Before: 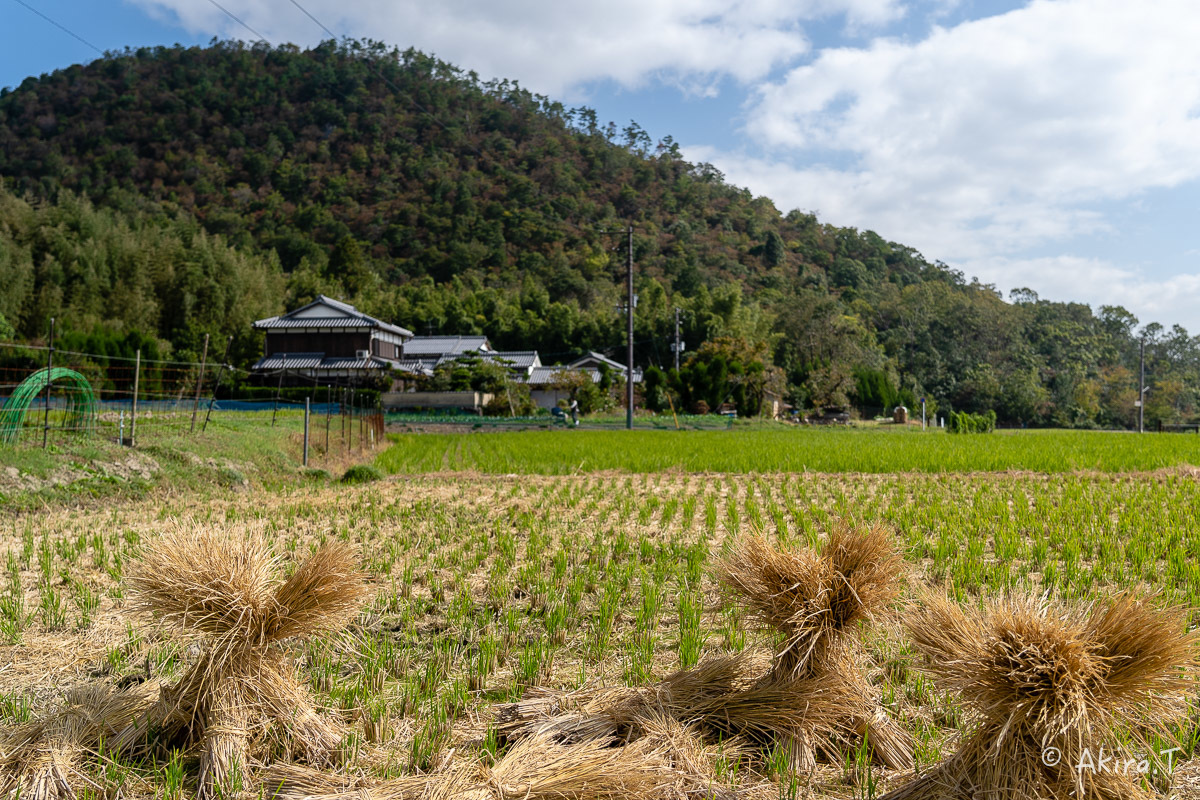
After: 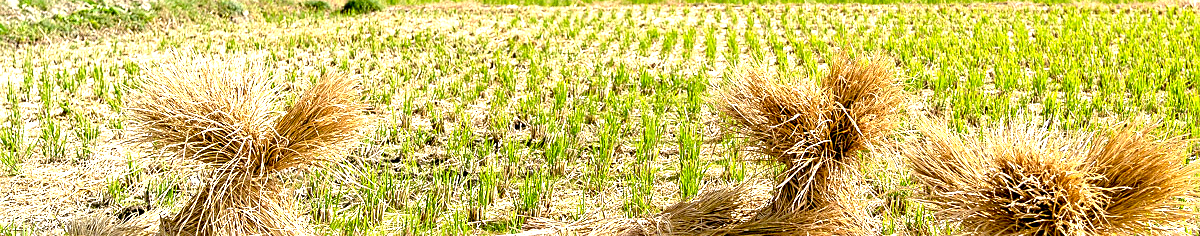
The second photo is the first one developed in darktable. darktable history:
crop and rotate: top 58.836%, bottom 11.633%
sharpen: on, module defaults
exposure: black level correction 0.008, exposure 1.417 EV, compensate highlight preservation false
